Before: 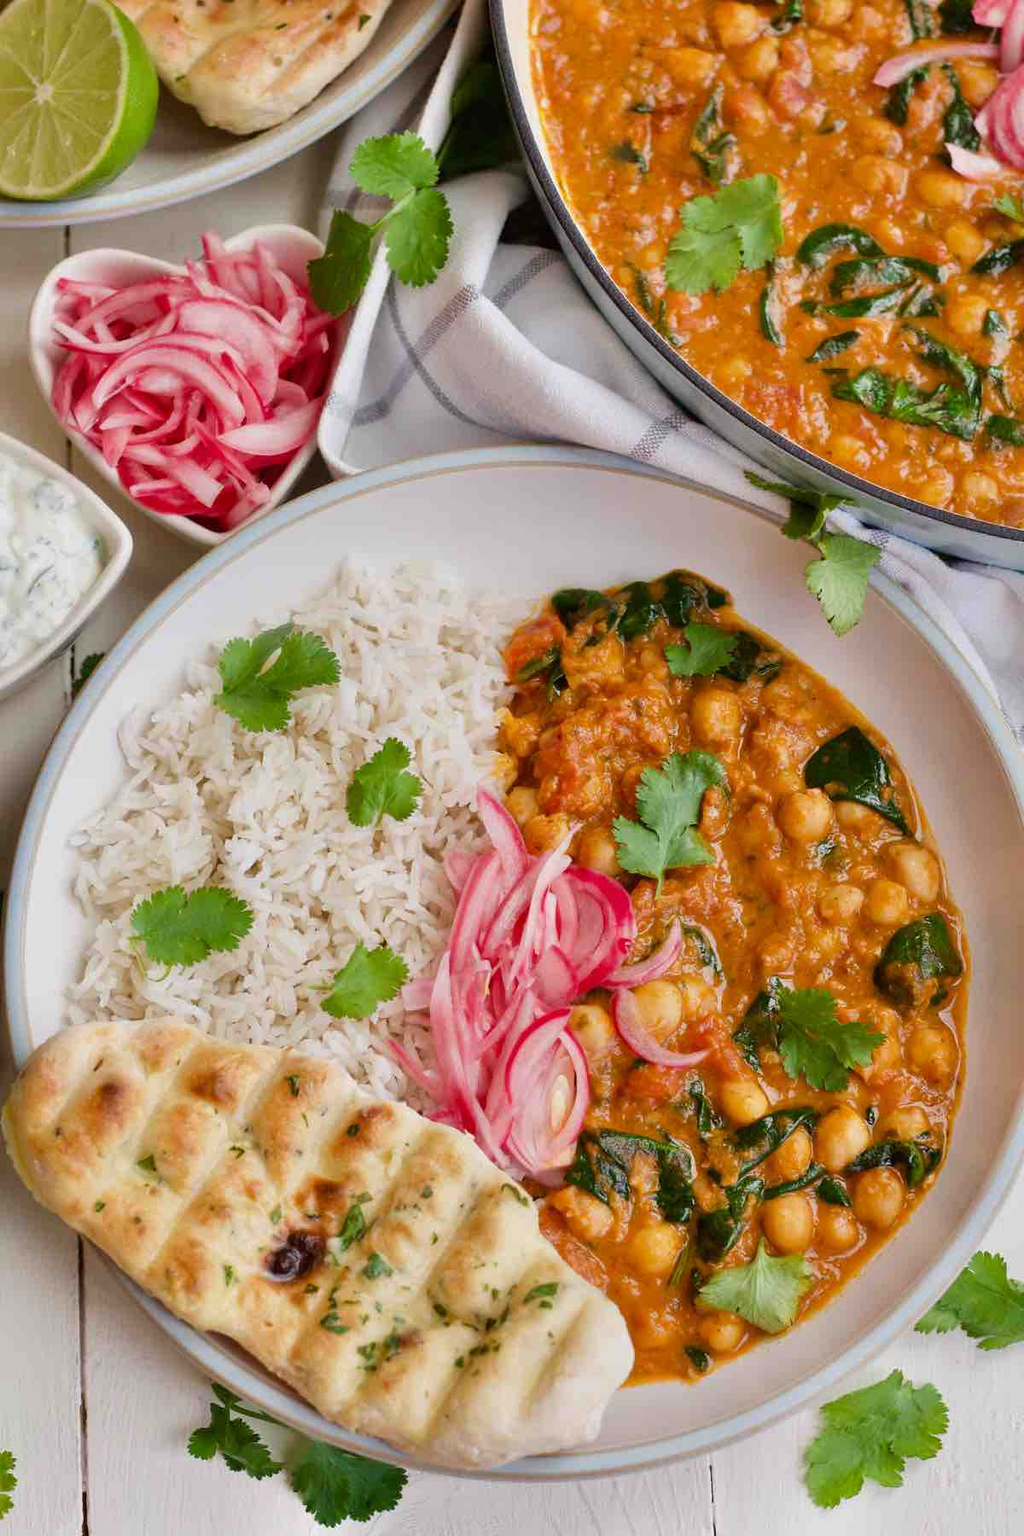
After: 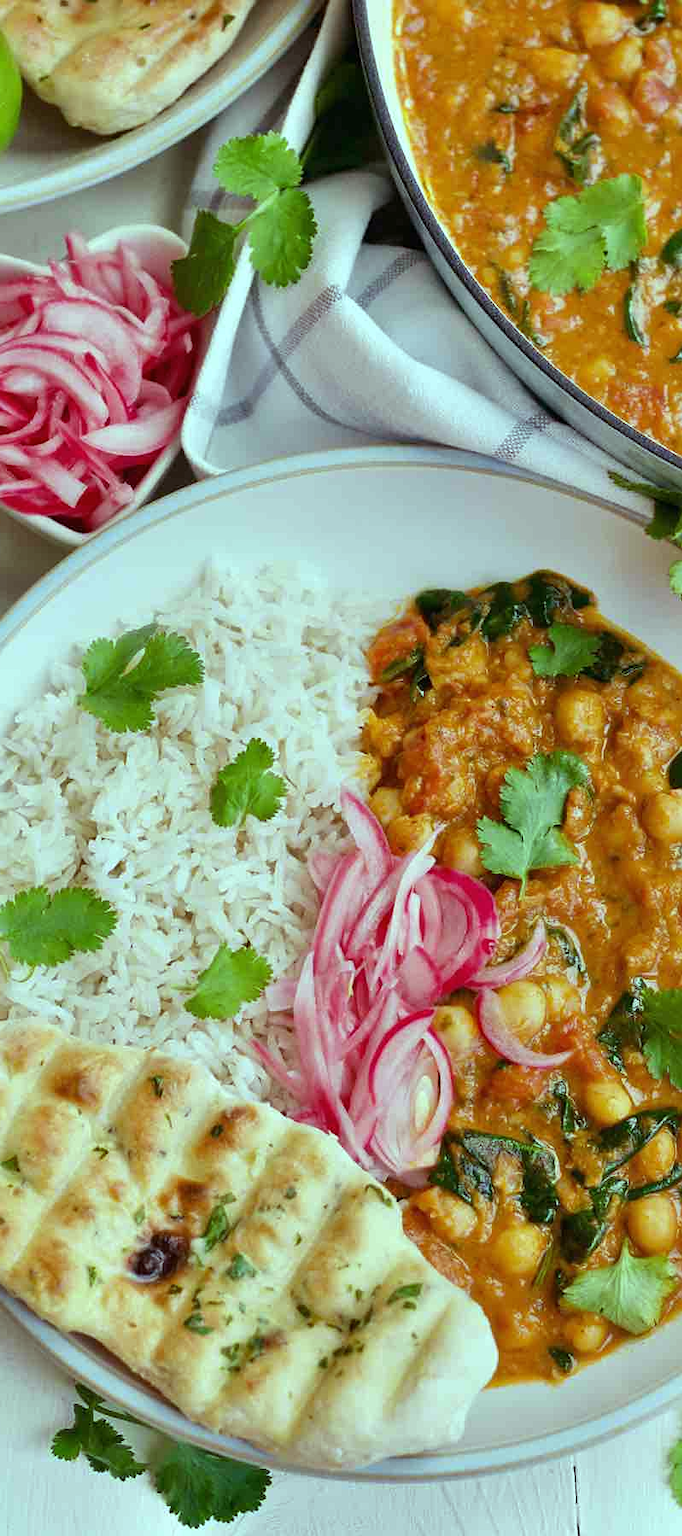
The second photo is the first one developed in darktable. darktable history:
sharpen: amount 0.2
crop and rotate: left 13.342%, right 19.991%
color balance: mode lift, gamma, gain (sRGB), lift [0.997, 0.979, 1.021, 1.011], gamma [1, 1.084, 0.916, 0.998], gain [1, 0.87, 1.13, 1.101], contrast 4.55%, contrast fulcrum 38.24%, output saturation 104.09%
